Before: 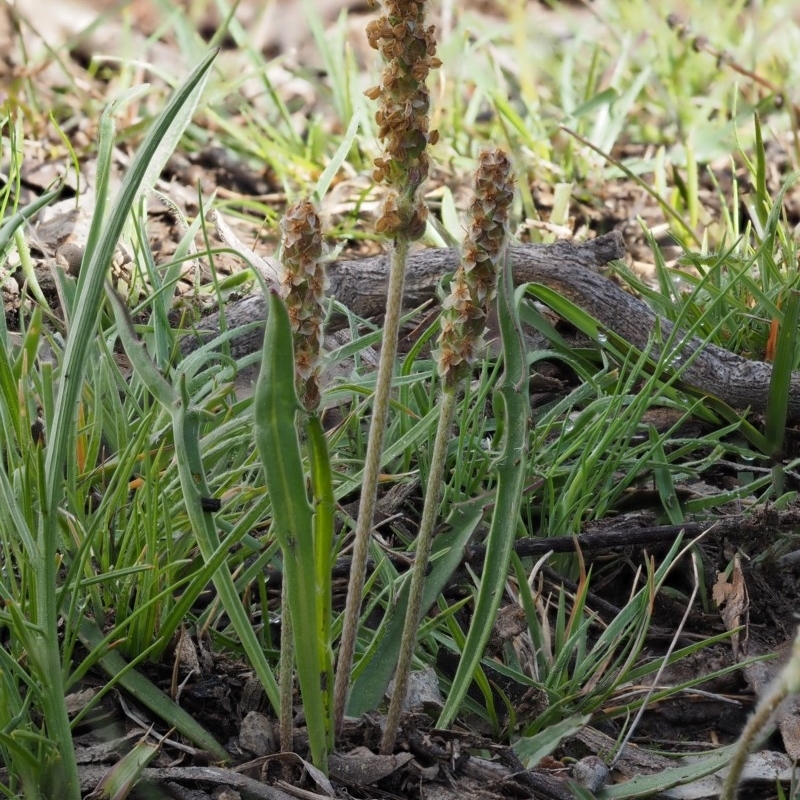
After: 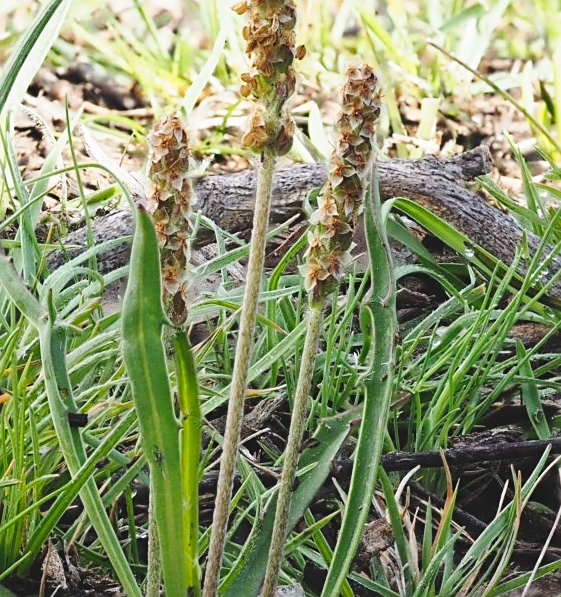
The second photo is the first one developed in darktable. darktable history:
exposure: black level correction -0.013, exposure -0.186 EV, compensate highlight preservation false
contrast brightness saturation: contrast 0.101, brightness 0.036, saturation 0.088
sharpen: amount 0.492
crop and rotate: left 16.751%, top 10.658%, right 13.022%, bottom 14.676%
base curve: curves: ch0 [(0, 0) (0.028, 0.03) (0.121, 0.232) (0.46, 0.748) (0.859, 0.968) (1, 1)], preserve colors none
